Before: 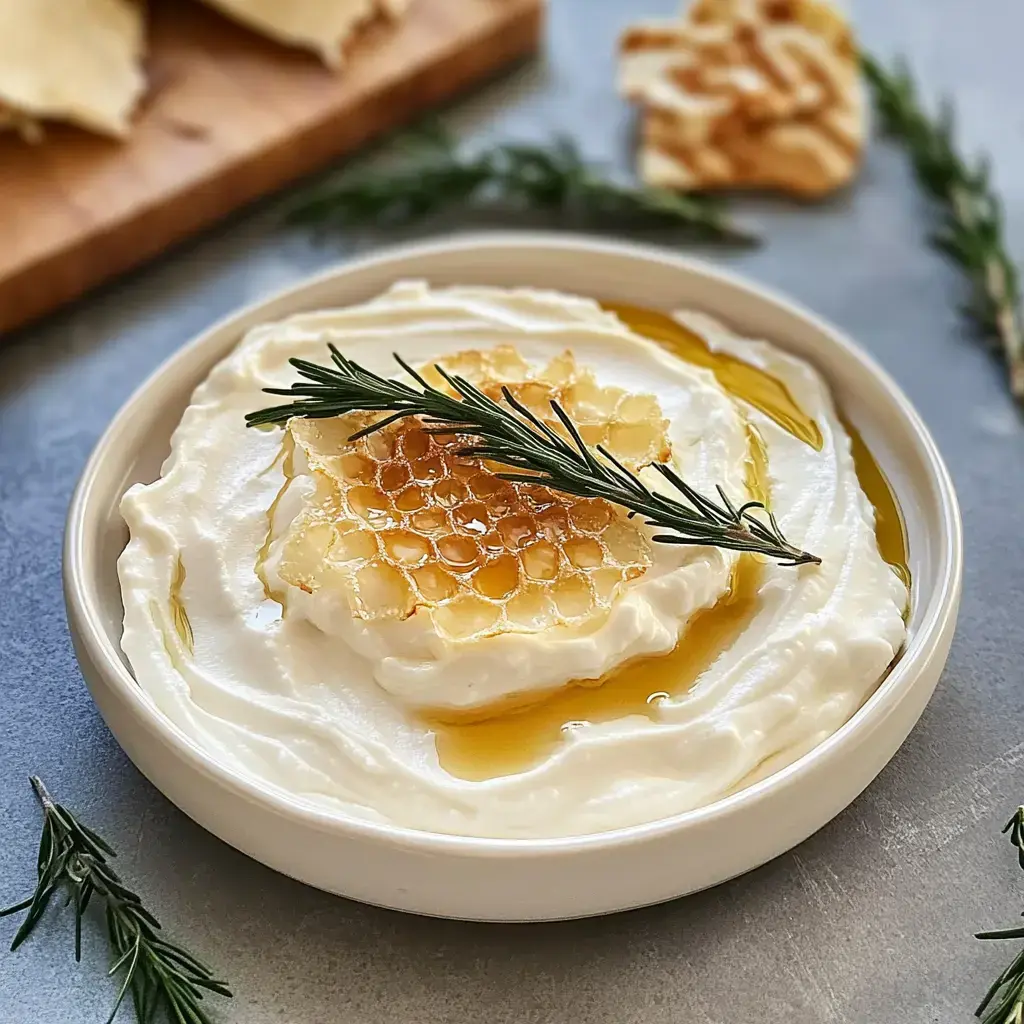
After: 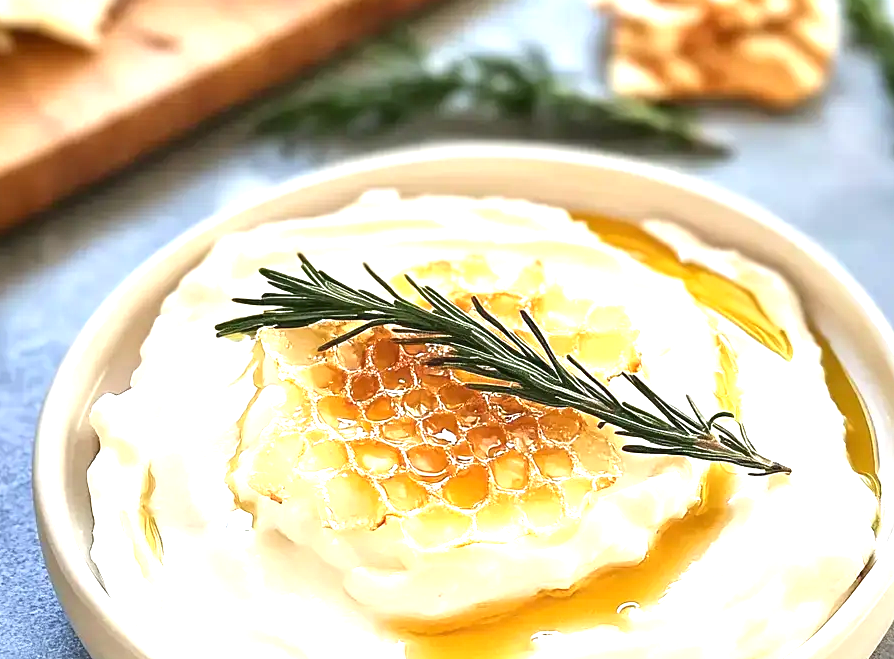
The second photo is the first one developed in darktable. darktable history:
crop: left 3.005%, top 8.813%, right 9.633%, bottom 26.83%
exposure: black level correction 0, exposure 1.2 EV, compensate exposure bias true, compensate highlight preservation false
